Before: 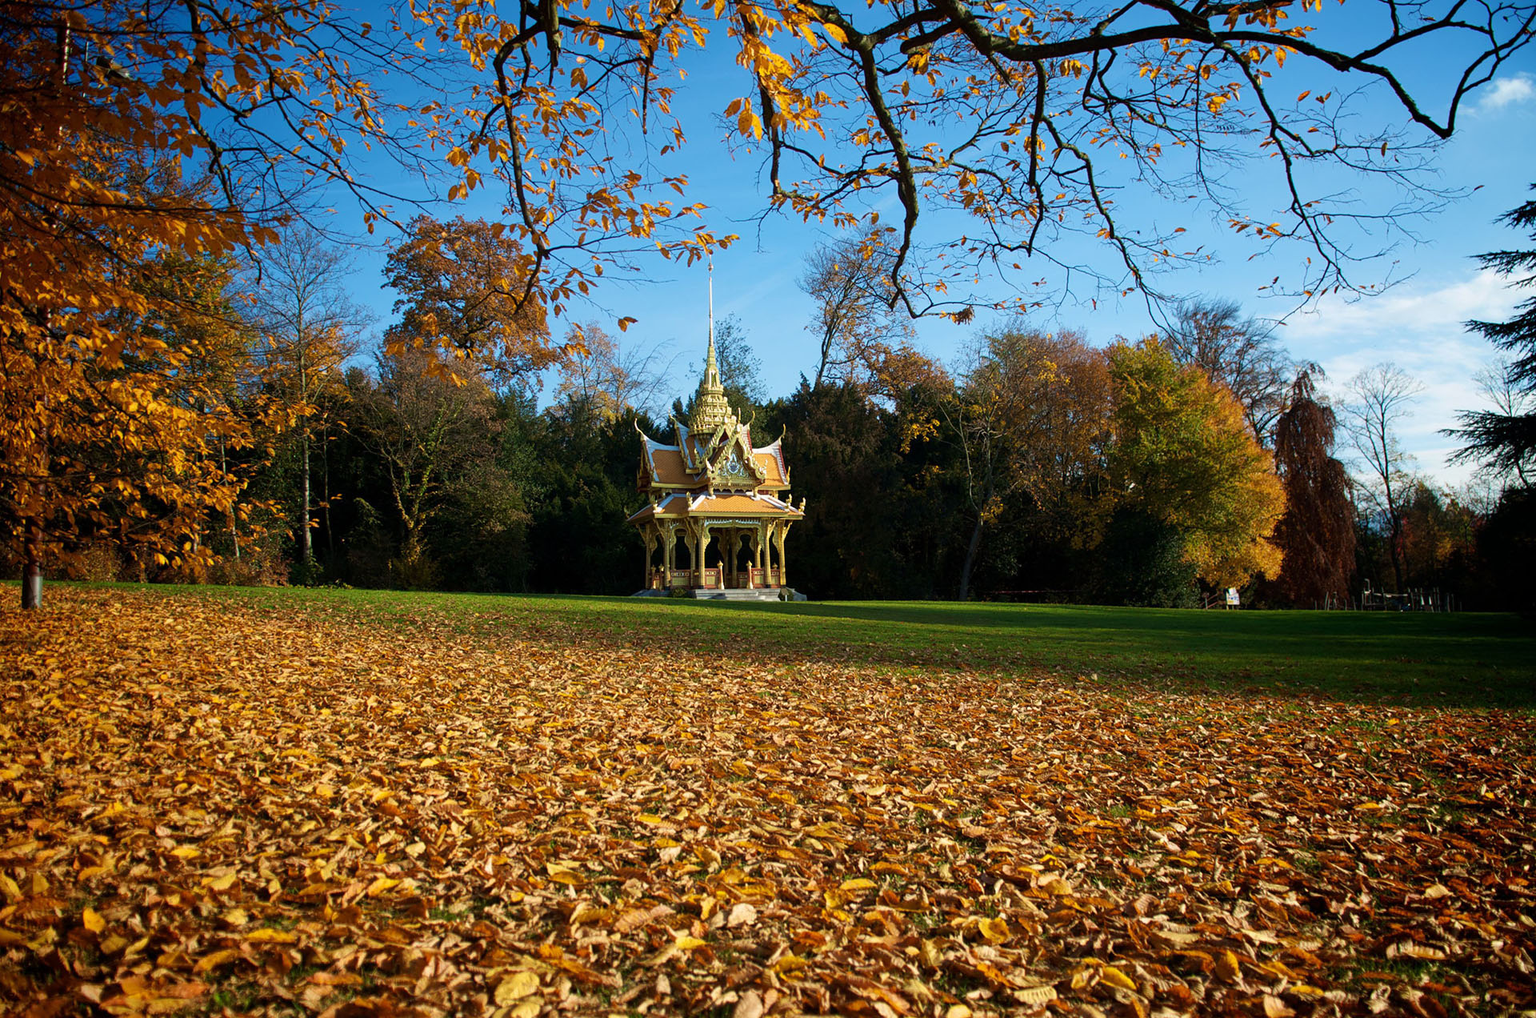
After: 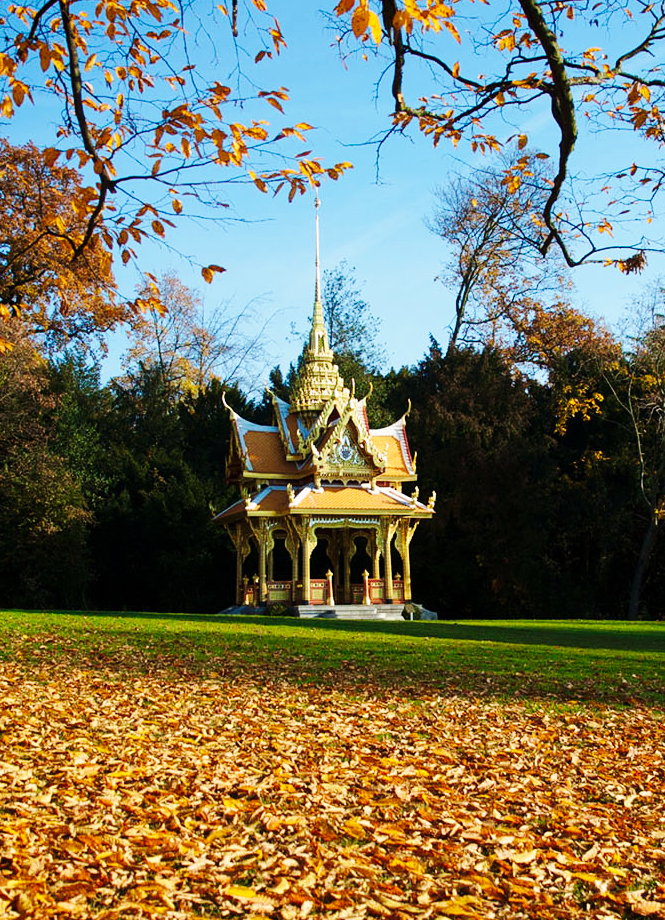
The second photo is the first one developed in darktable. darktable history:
crop and rotate: left 29.781%, top 10.358%, right 35.557%, bottom 17.268%
base curve: curves: ch0 [(0, 0) (0.032, 0.025) (0.121, 0.166) (0.206, 0.329) (0.605, 0.79) (1, 1)], preserve colors none
